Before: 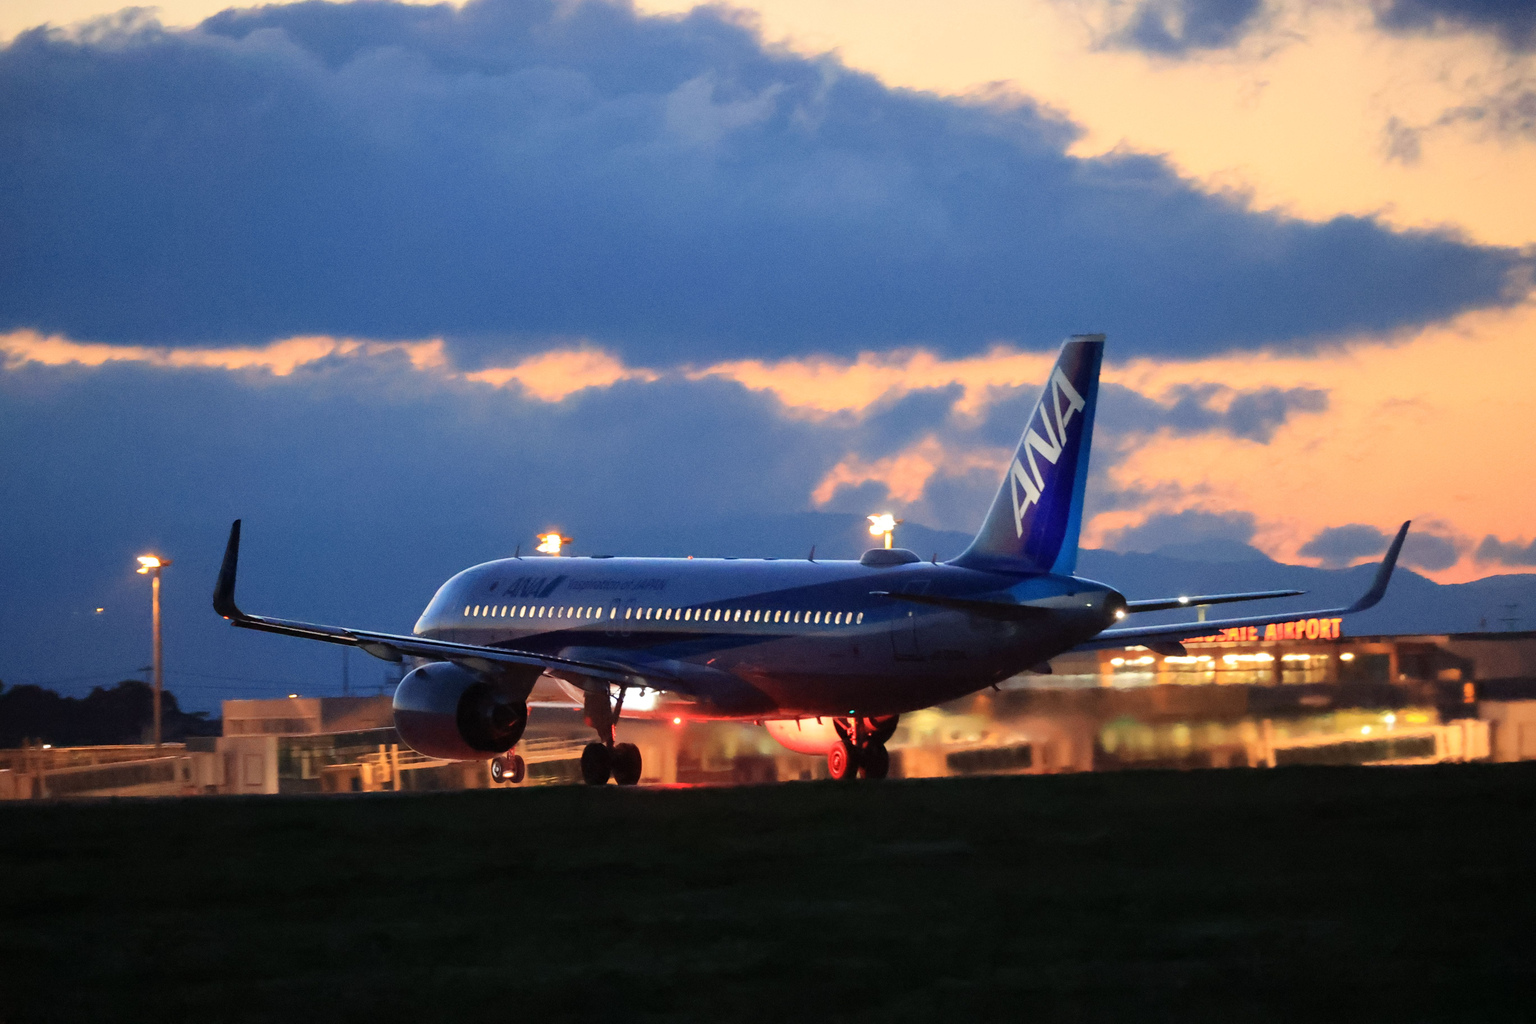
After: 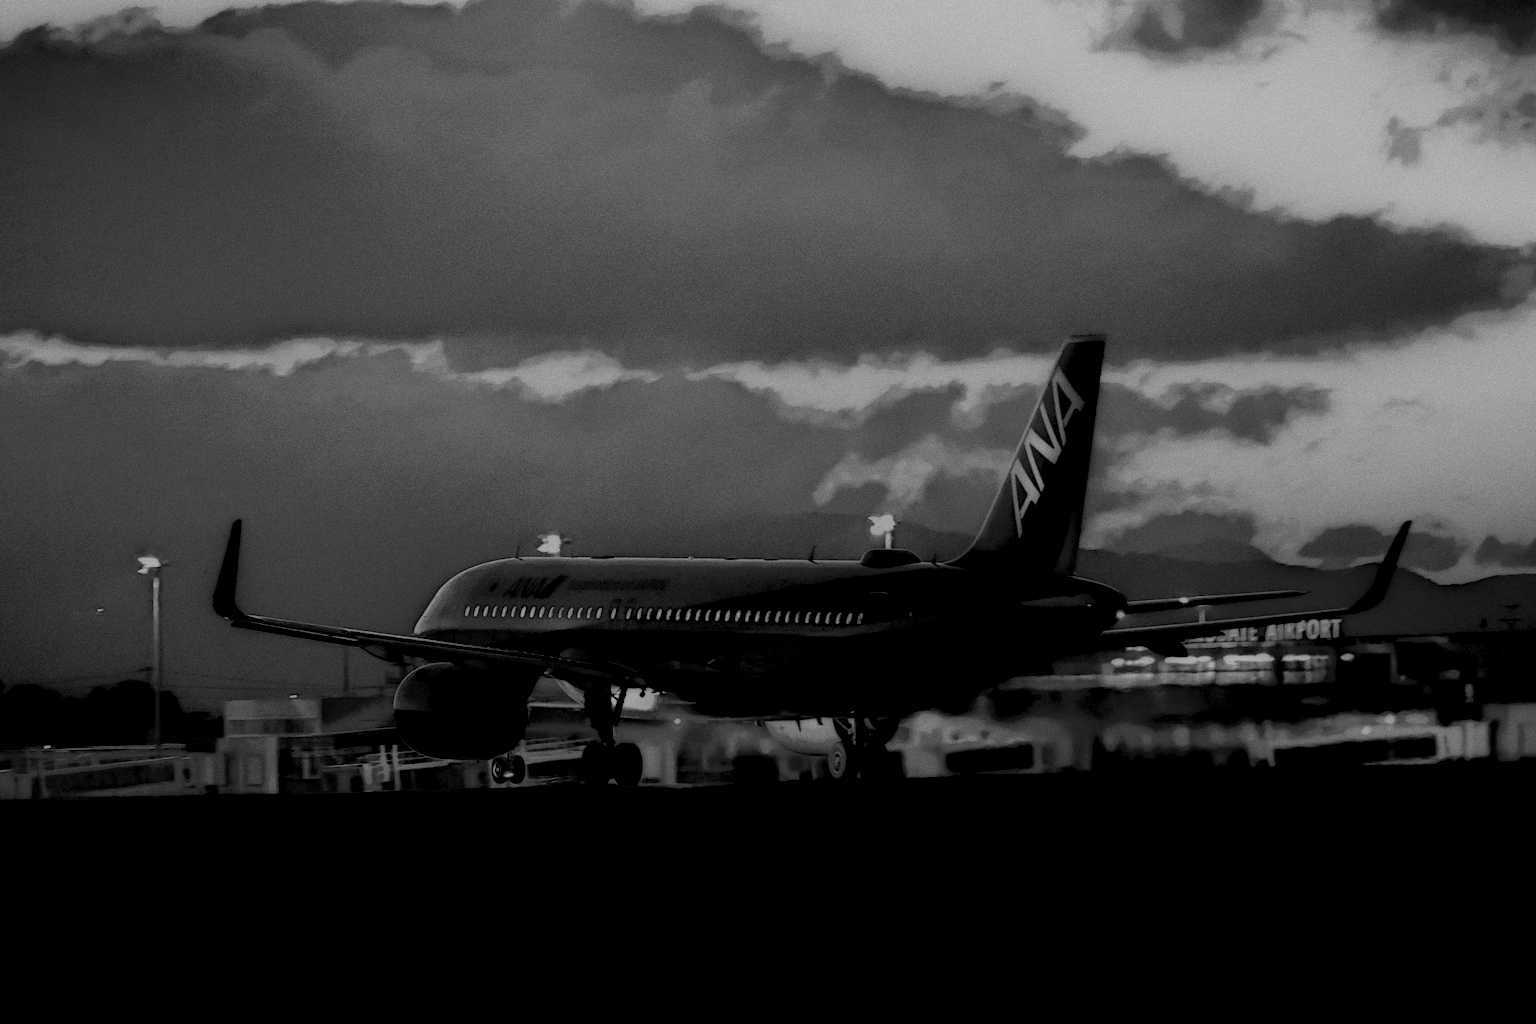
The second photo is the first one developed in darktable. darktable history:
monochrome: on, module defaults
local contrast: highlights 0%, shadows 198%, detail 164%, midtone range 0.001
grain: coarseness 0.09 ISO, strength 40%
